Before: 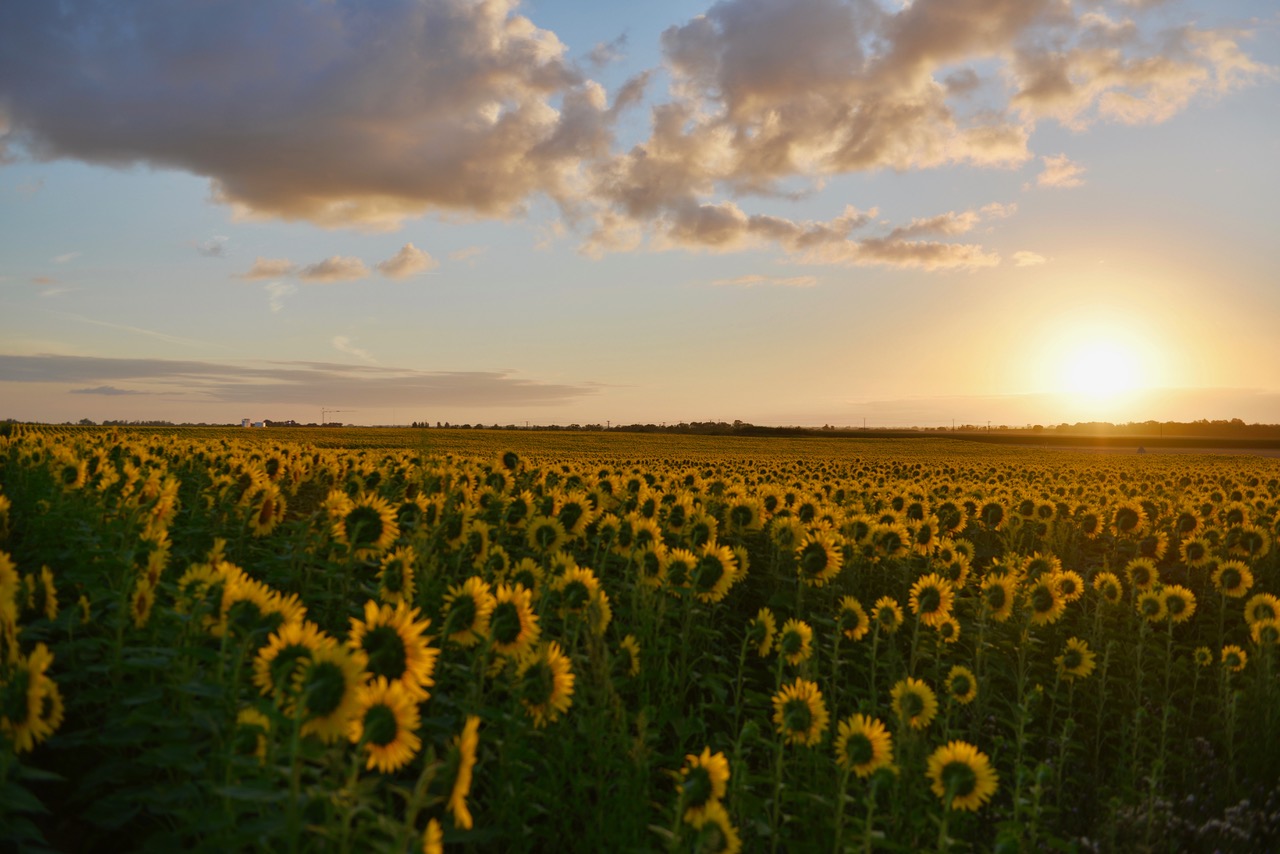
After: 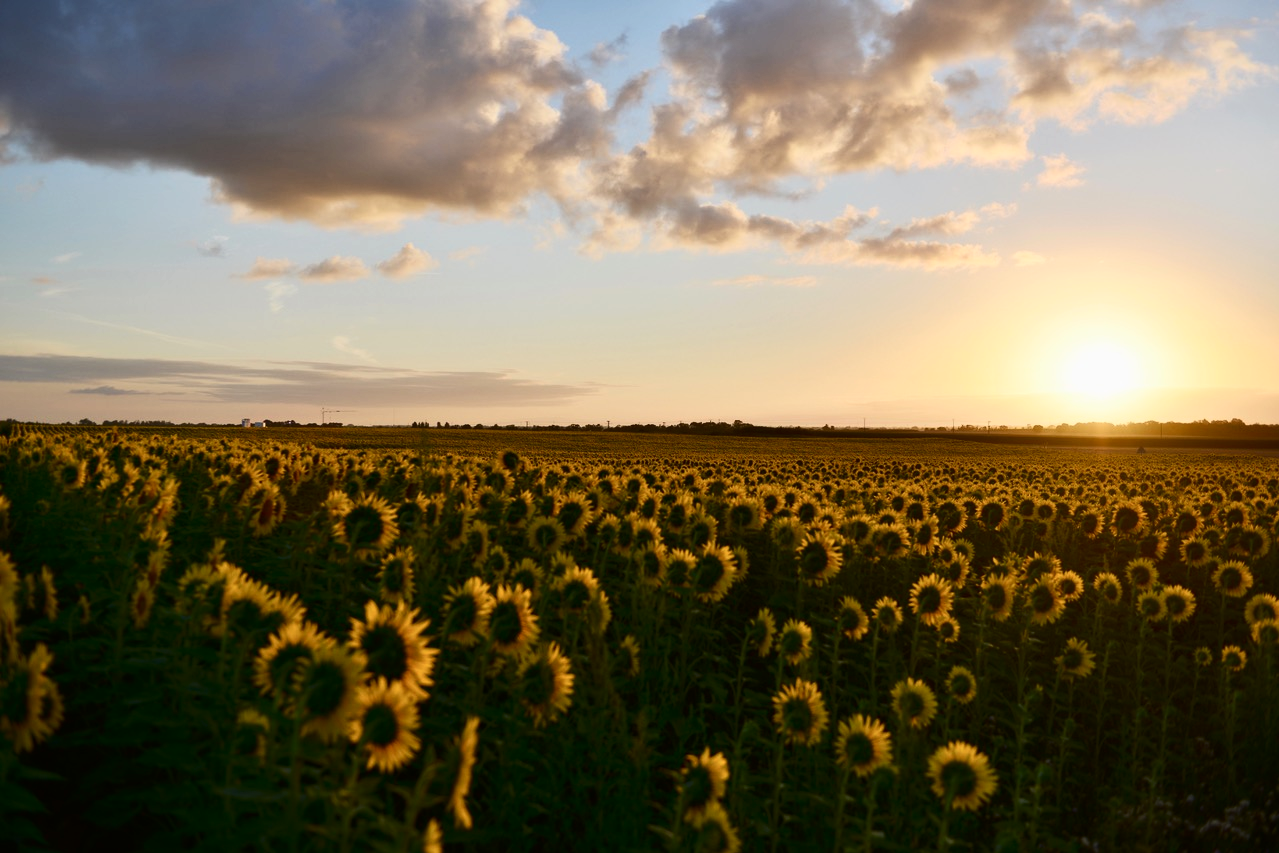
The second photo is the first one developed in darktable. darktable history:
contrast brightness saturation: contrast 0.28
rotate and perspective: crop left 0, crop top 0
